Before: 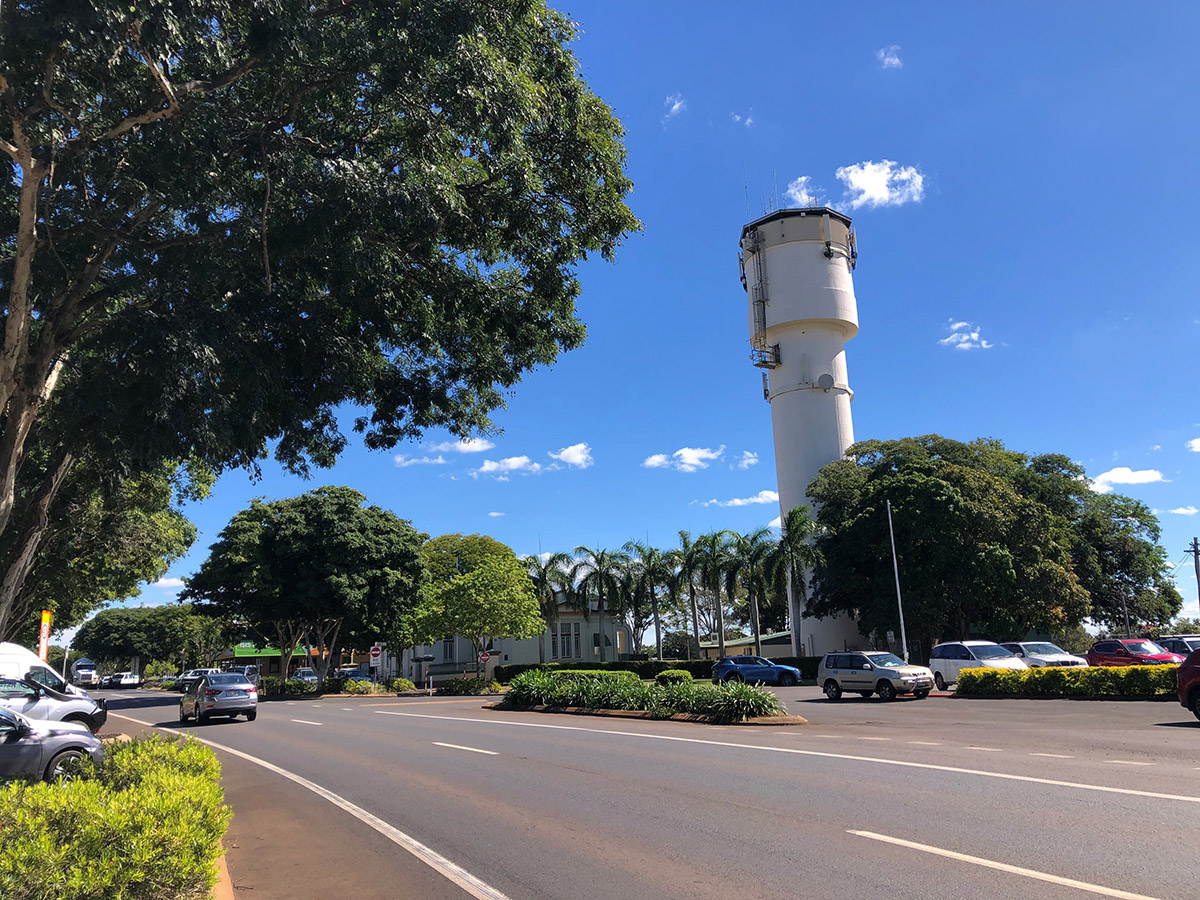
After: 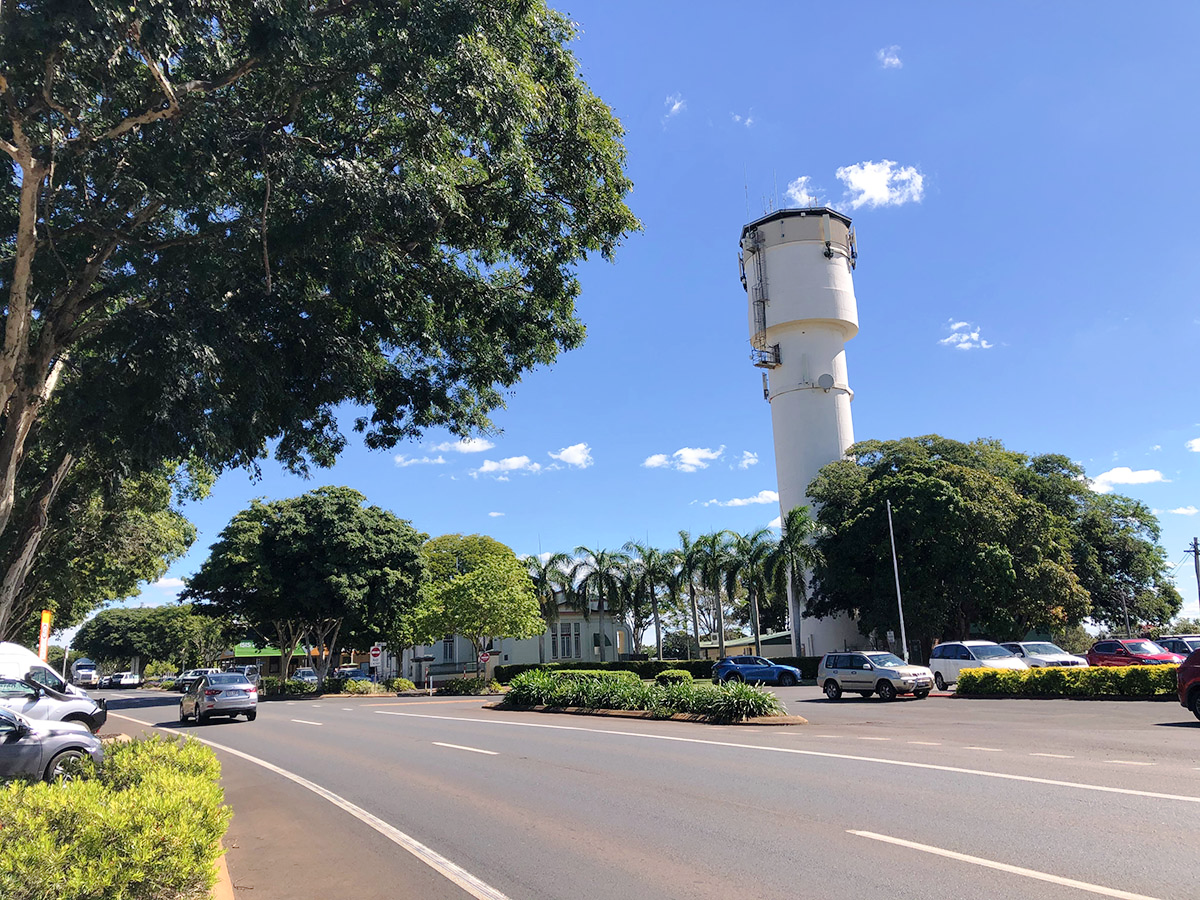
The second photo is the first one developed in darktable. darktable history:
tone curve: curves: ch0 [(0, 0) (0.003, 0.004) (0.011, 0.015) (0.025, 0.033) (0.044, 0.058) (0.069, 0.091) (0.1, 0.131) (0.136, 0.178) (0.177, 0.232) (0.224, 0.294) (0.277, 0.362) (0.335, 0.434) (0.399, 0.512) (0.468, 0.582) (0.543, 0.646) (0.623, 0.713) (0.709, 0.783) (0.801, 0.876) (0.898, 0.938) (1, 1)], preserve colors none
